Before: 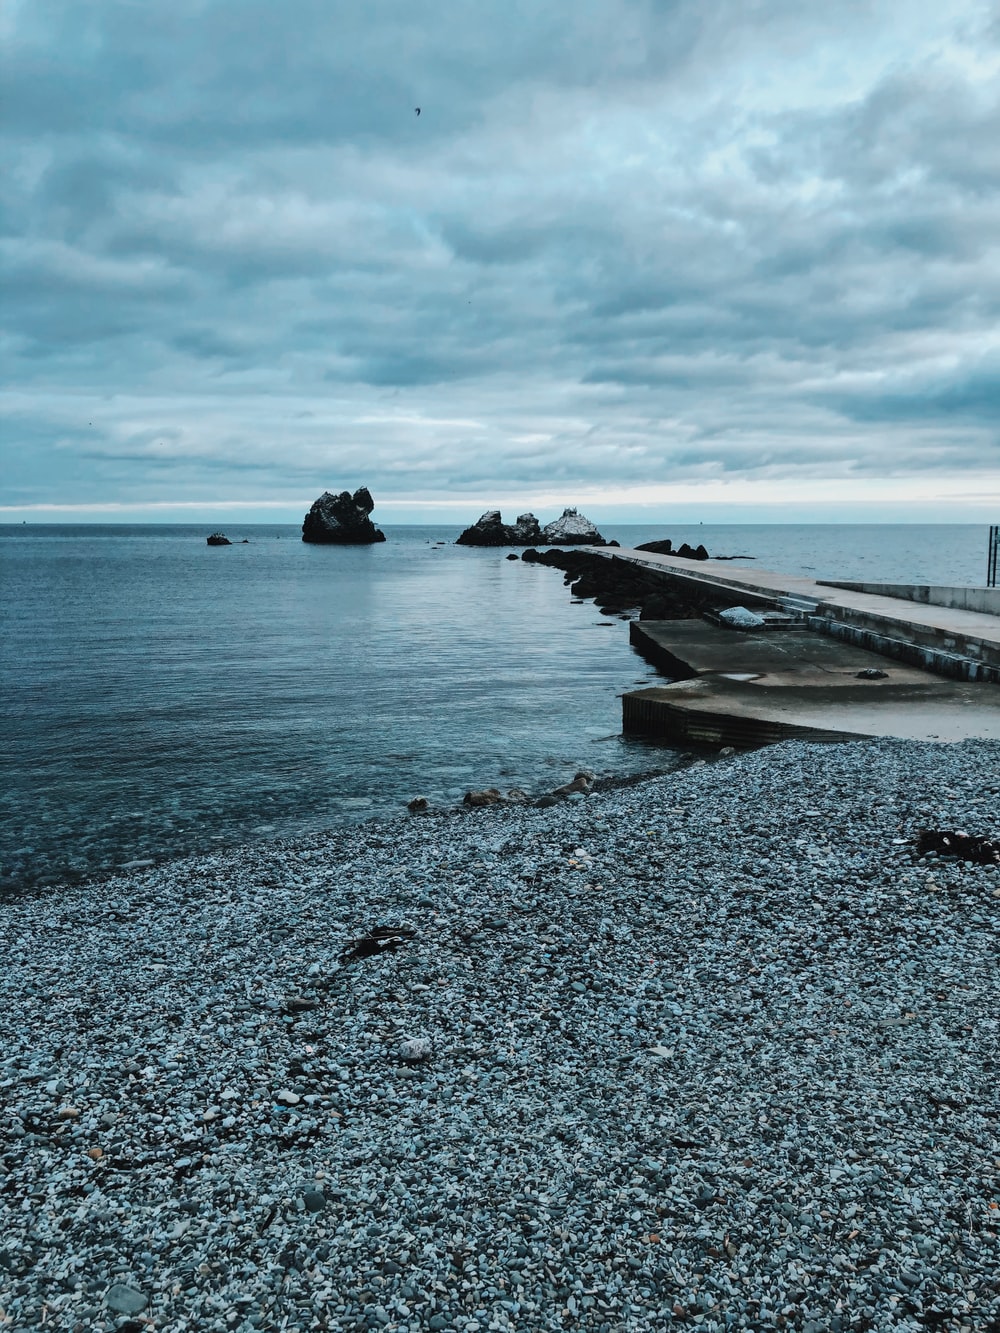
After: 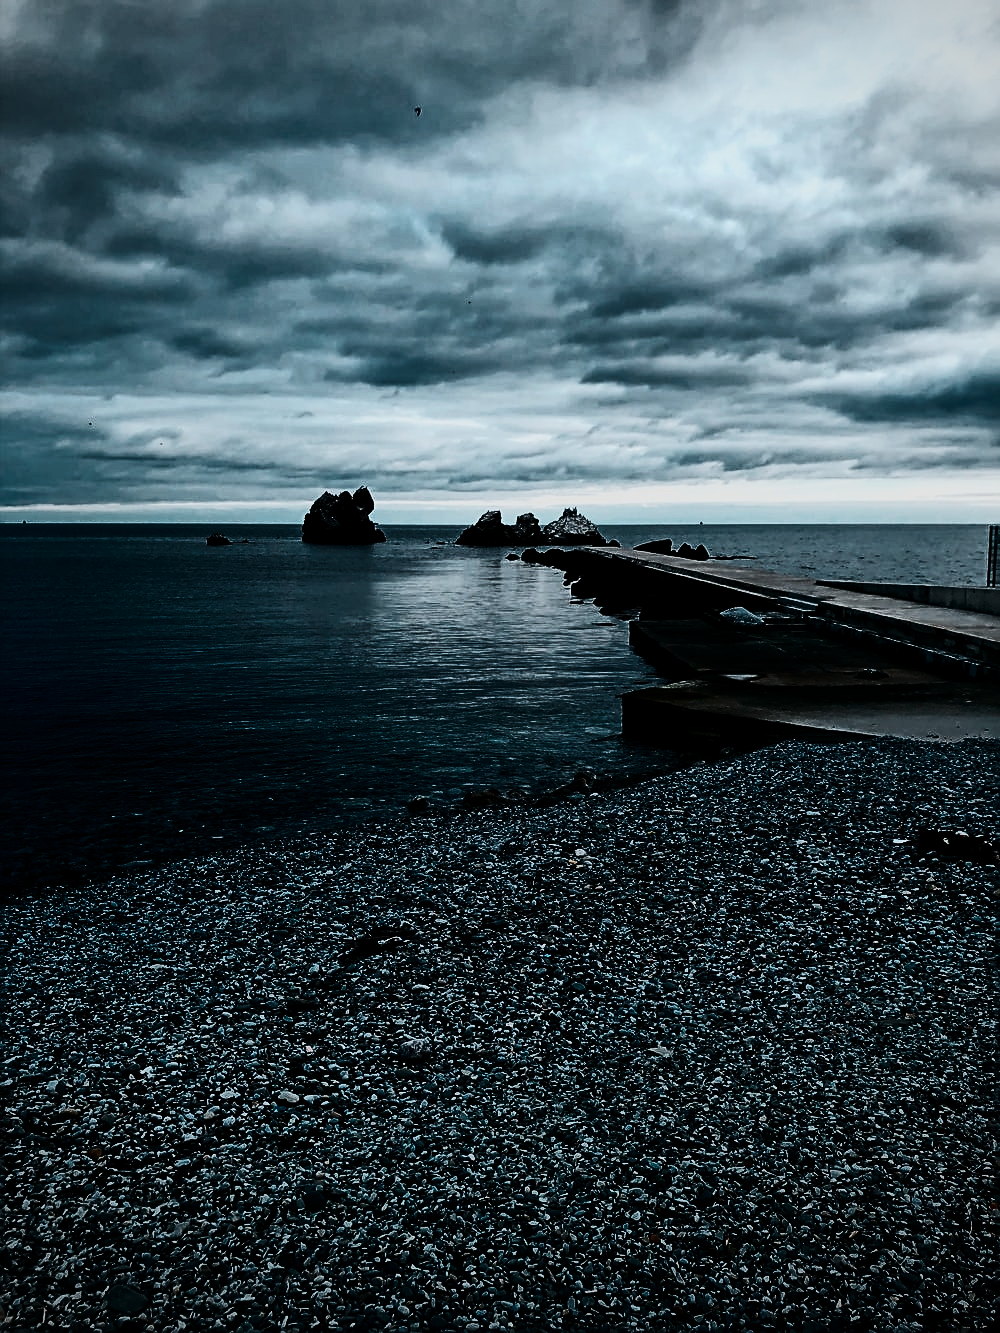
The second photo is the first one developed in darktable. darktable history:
exposure: exposure -1.47 EV, compensate highlight preservation false
contrast brightness saturation: contrast 0.949, brightness 0.191
vignetting: fall-off radius 60.84%, brightness -0.525, saturation -0.516, unbound false
tone curve: curves: ch0 [(0.014, 0) (0.13, 0.09) (0.227, 0.211) (0.346, 0.388) (0.499, 0.598) (0.662, 0.76) (0.795, 0.846) (1, 0.969)]; ch1 [(0, 0) (0.366, 0.367) (0.447, 0.417) (0.473, 0.484) (0.504, 0.502) (0.525, 0.518) (0.564, 0.548) (0.639, 0.643) (1, 1)]; ch2 [(0, 0) (0.333, 0.346) (0.375, 0.375) (0.424, 0.43) (0.476, 0.498) (0.496, 0.505) (0.517, 0.515) (0.542, 0.564) (0.583, 0.6) (0.64, 0.622) (0.723, 0.676) (1, 1)], color space Lab, linked channels, preserve colors none
shadows and highlights: shadows -53.78, highlights 84.24, soften with gaussian
sharpen: on, module defaults
